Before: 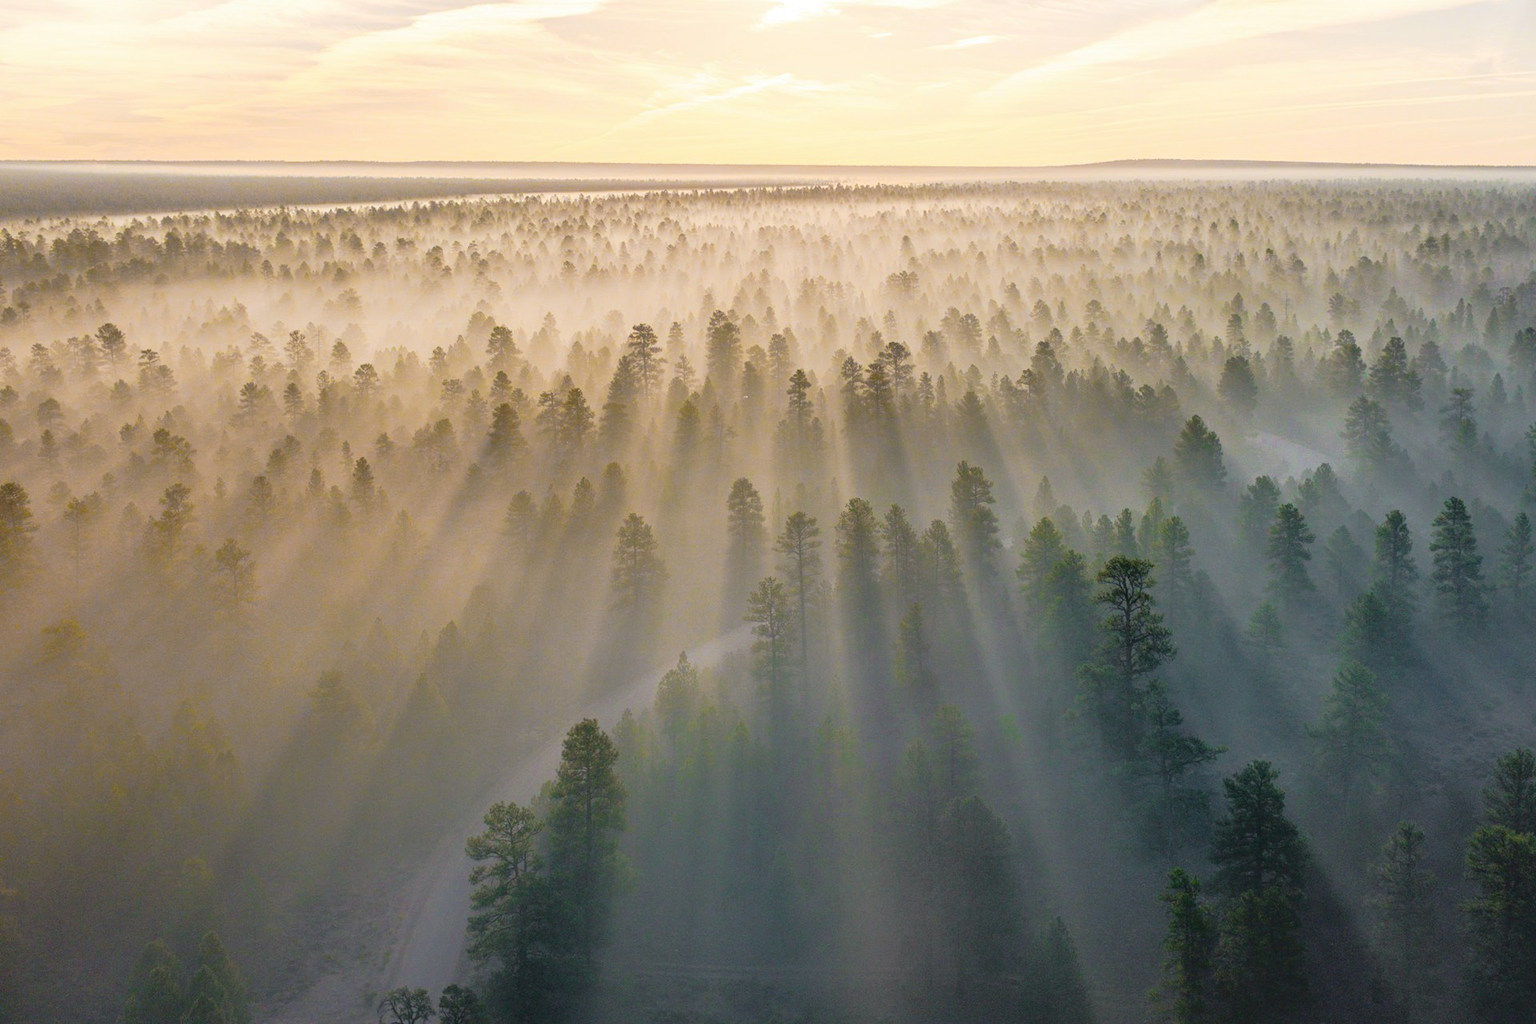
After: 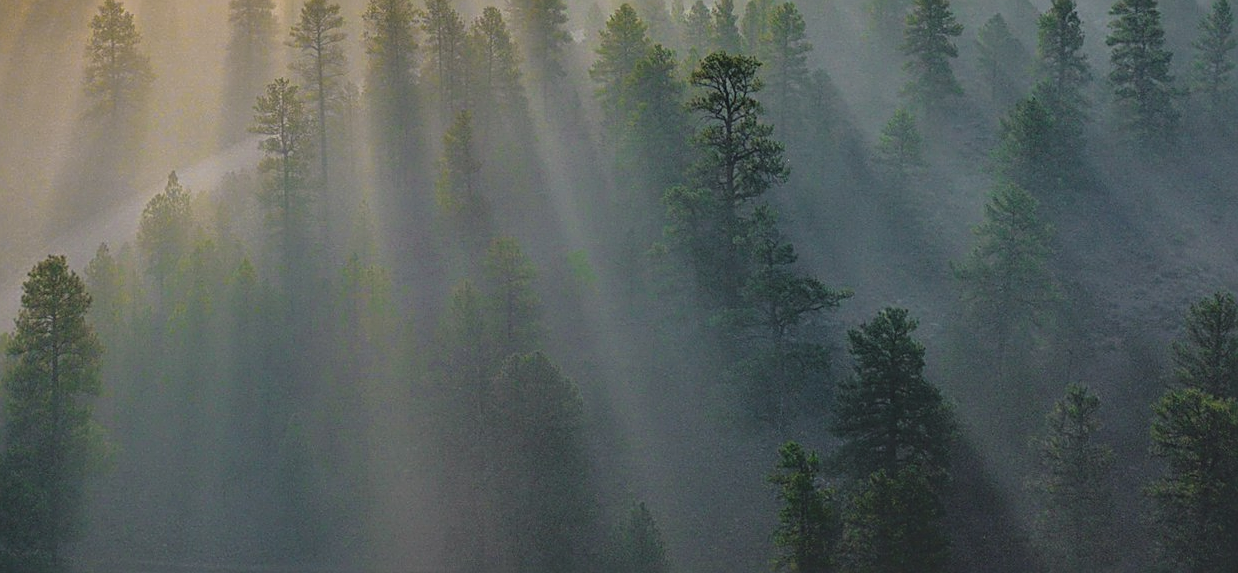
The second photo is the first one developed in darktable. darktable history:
crop and rotate: left 35.509%, top 50.238%, bottom 4.934%
exposure: black level correction -0.008, exposure 0.067 EV, compensate highlight preservation false
sharpen: radius 2.531, amount 0.628
